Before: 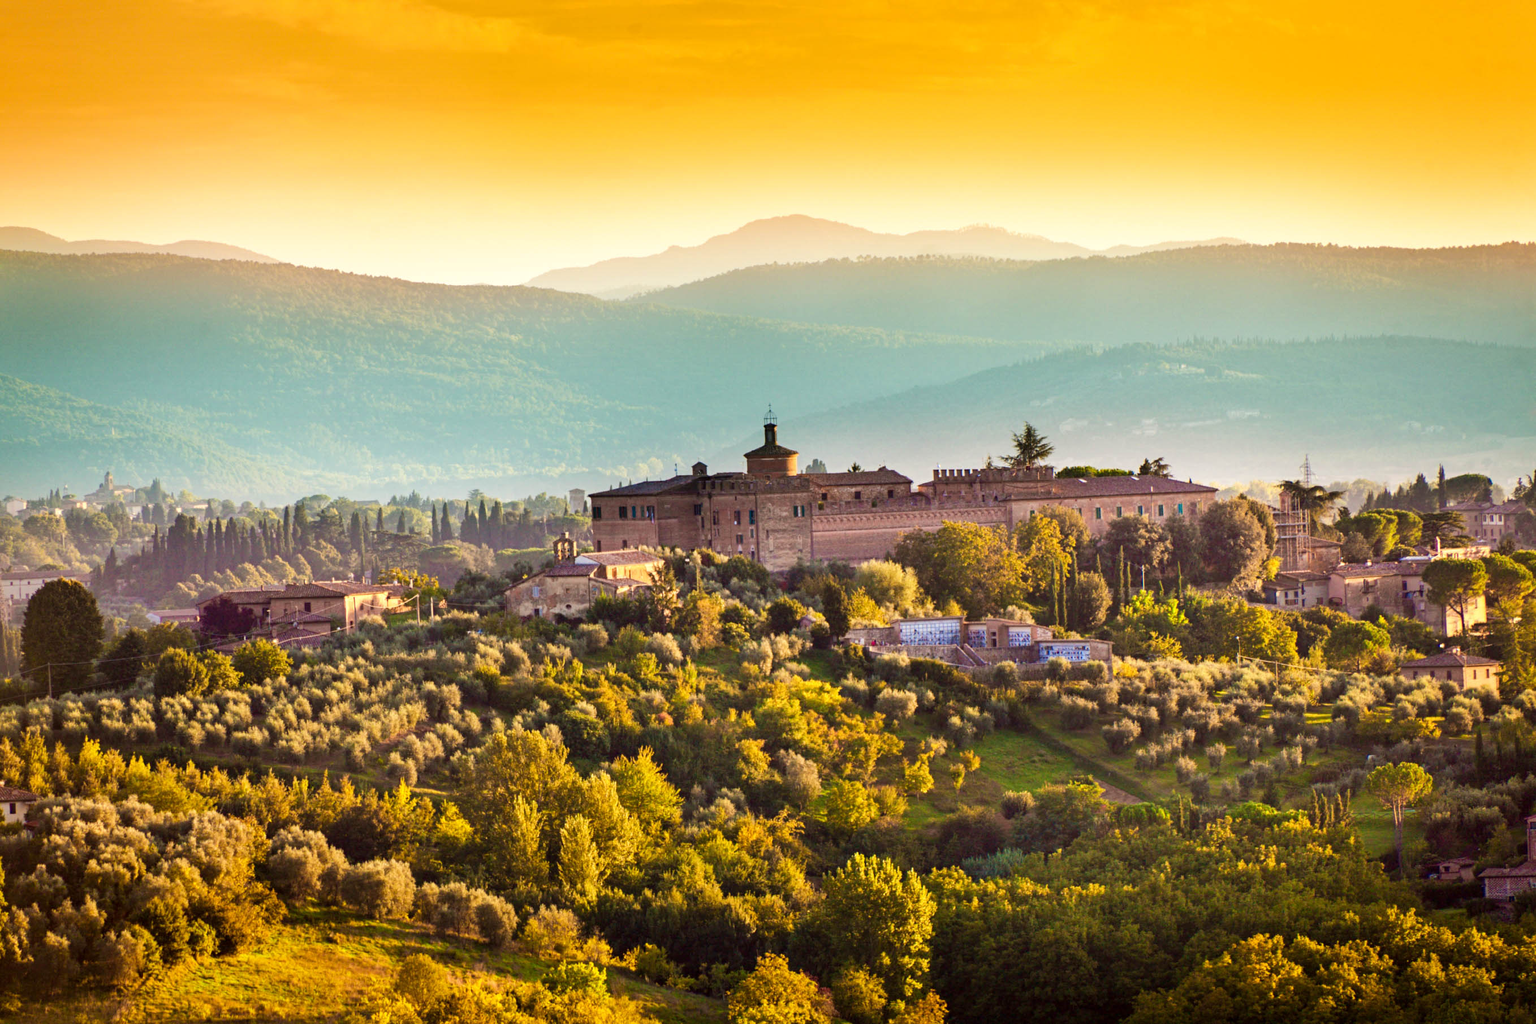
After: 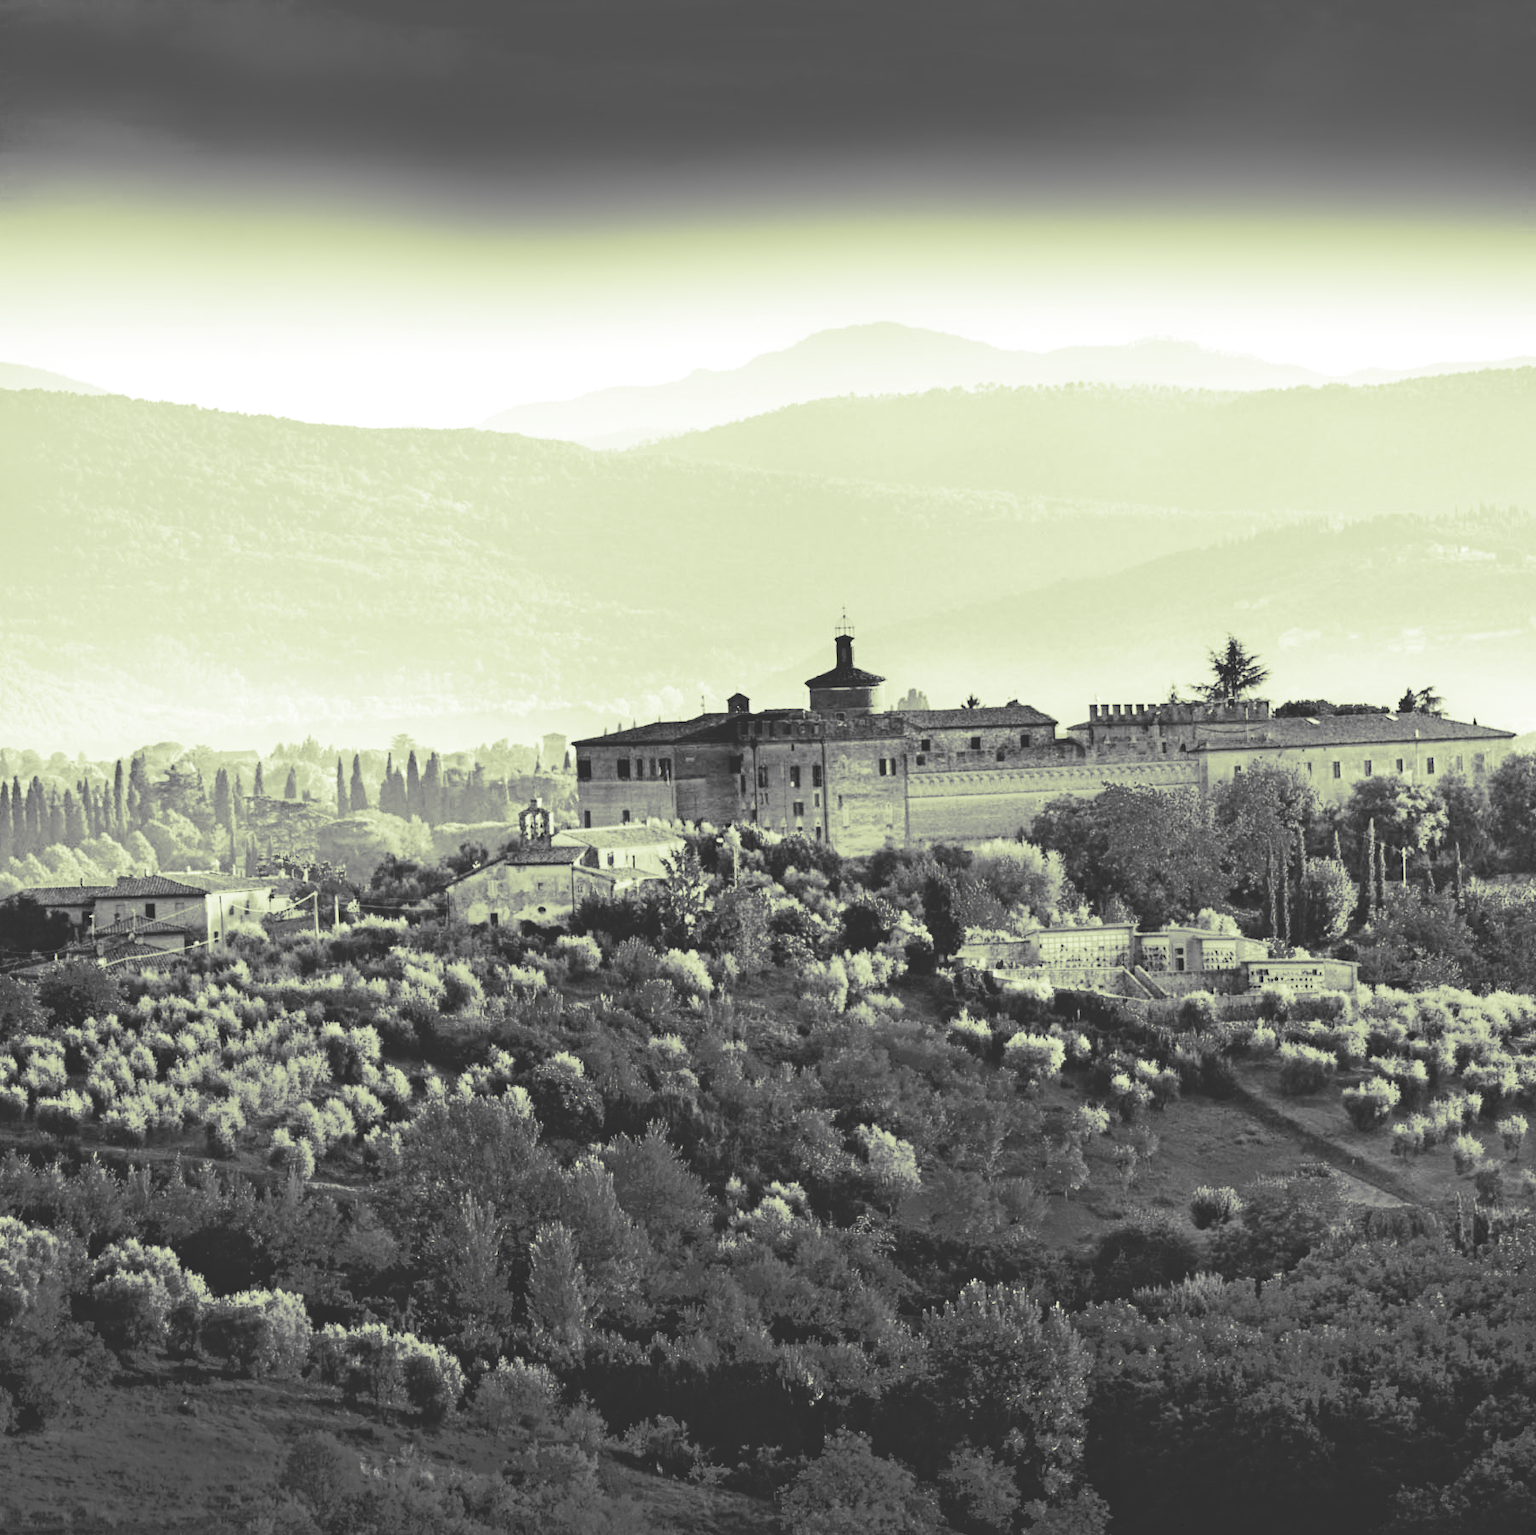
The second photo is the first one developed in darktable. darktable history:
split-toning: shadows › hue 290.82°, shadows › saturation 0.34, highlights › saturation 0.38, balance 0, compress 50%
exposure: exposure 0.207 EV, compensate highlight preservation false
color correction: highlights a* 1.59, highlights b* -1.7, saturation 2.48
tone curve: curves: ch0 [(0, 0) (0.003, 0.198) (0.011, 0.198) (0.025, 0.198) (0.044, 0.198) (0.069, 0.201) (0.1, 0.202) (0.136, 0.207) (0.177, 0.212) (0.224, 0.222) (0.277, 0.27) (0.335, 0.332) (0.399, 0.422) (0.468, 0.542) (0.543, 0.626) (0.623, 0.698) (0.709, 0.764) (0.801, 0.82) (0.898, 0.863) (1, 1)], preserve colors none
crop and rotate: left 13.537%, right 19.796%
base curve: curves: ch0 [(0, 0) (0.579, 0.807) (1, 1)], preserve colors none
monochrome: a -4.13, b 5.16, size 1
